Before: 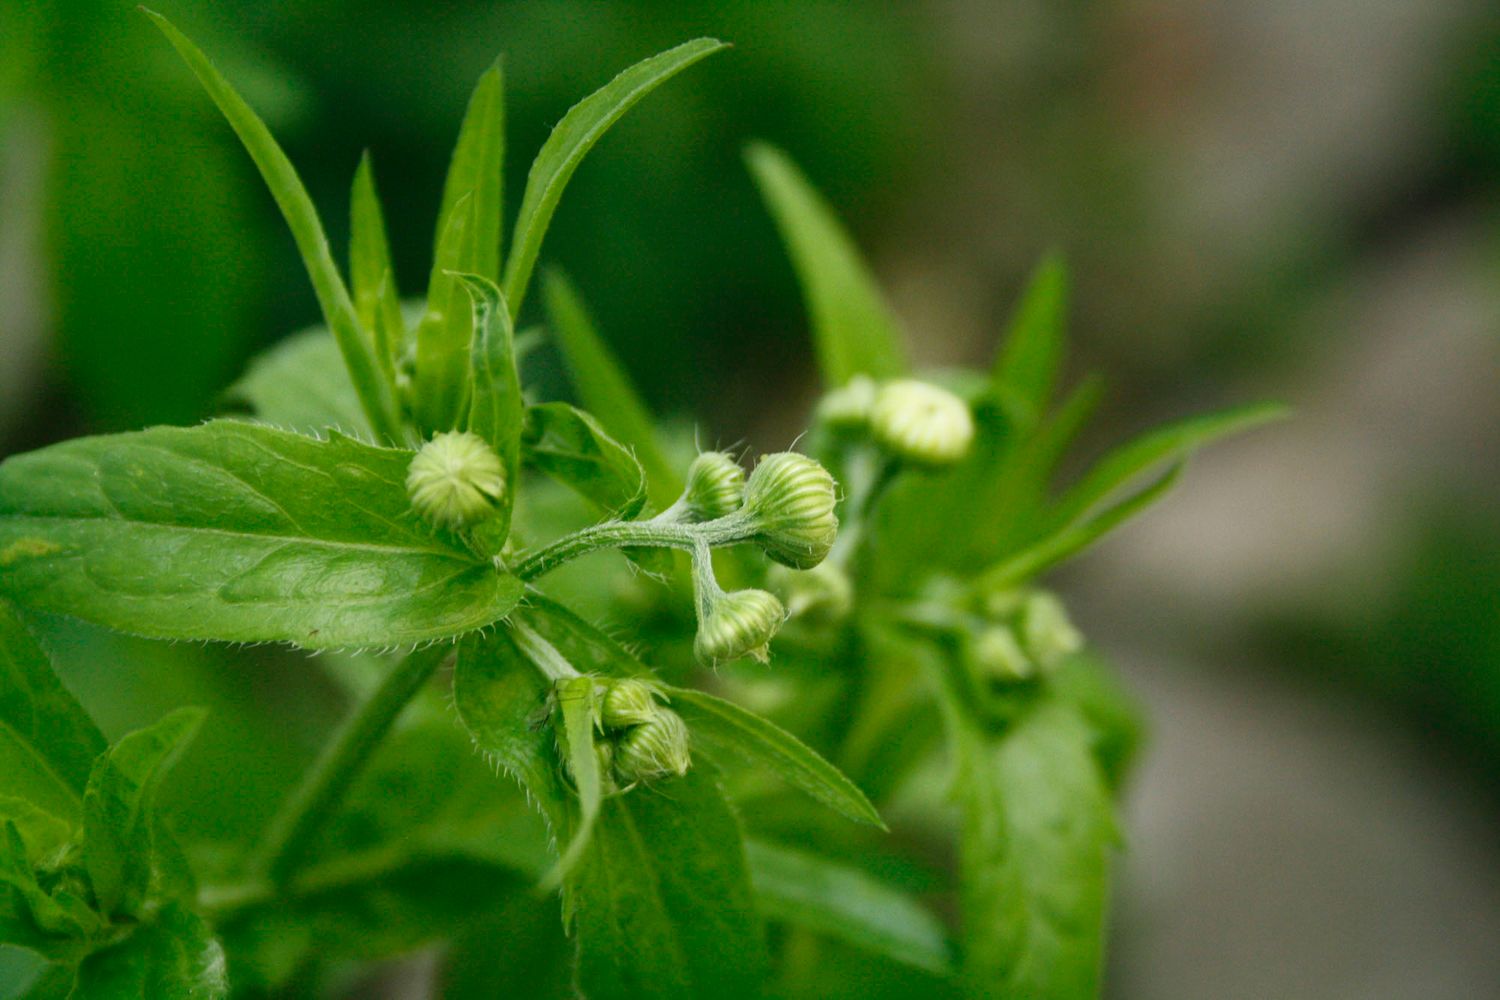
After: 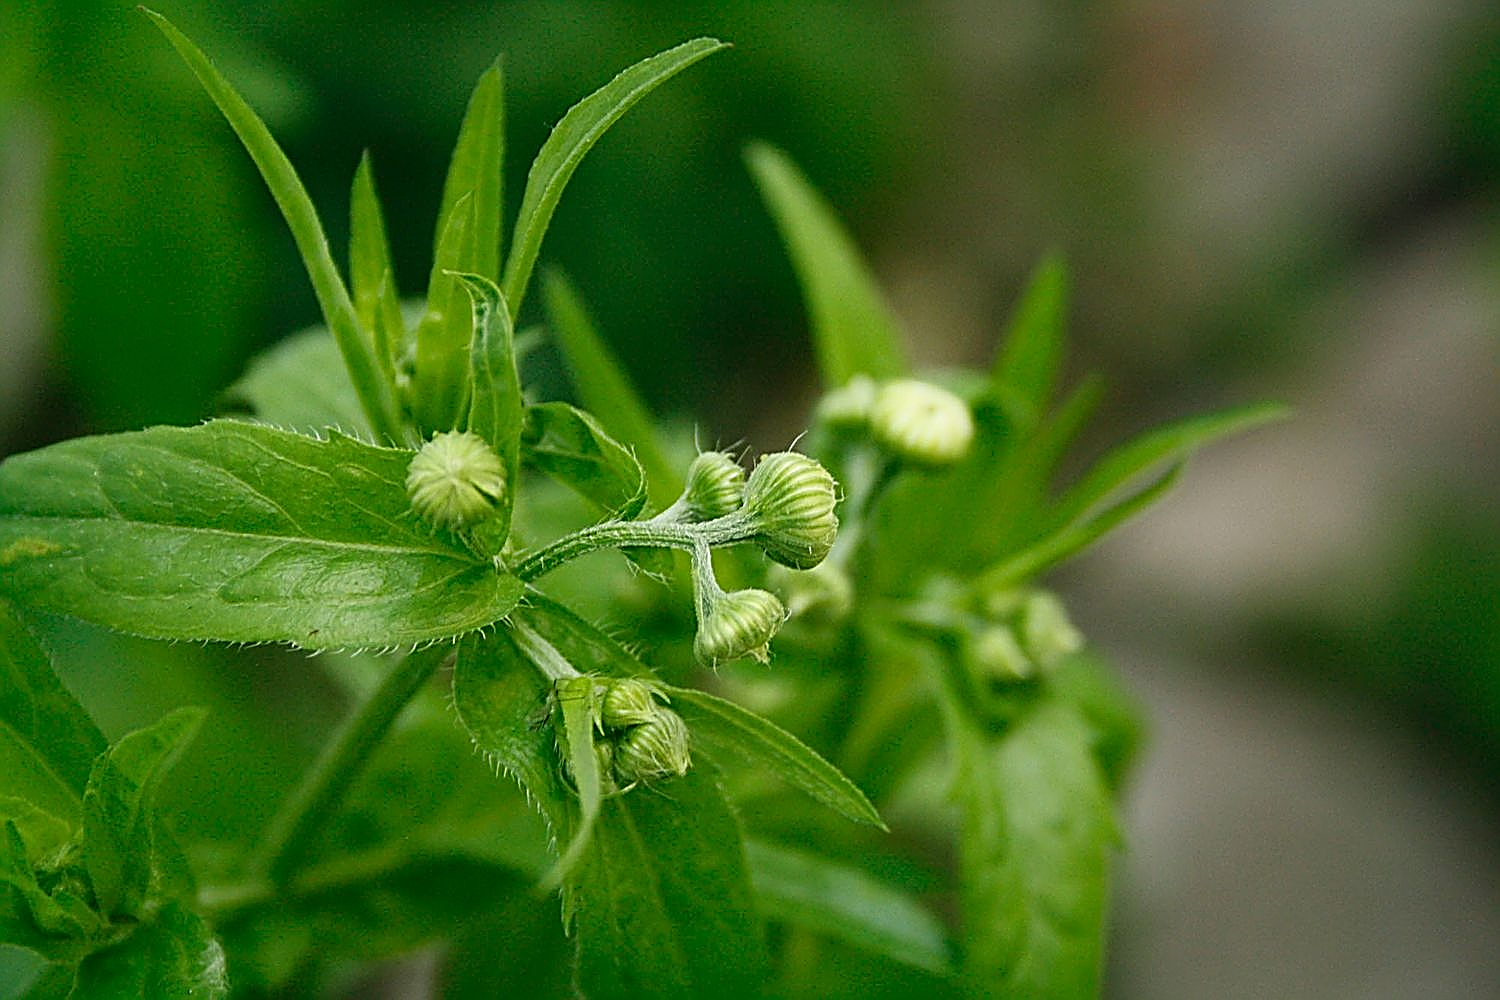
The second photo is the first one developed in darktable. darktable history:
sharpen: amount 1.859
